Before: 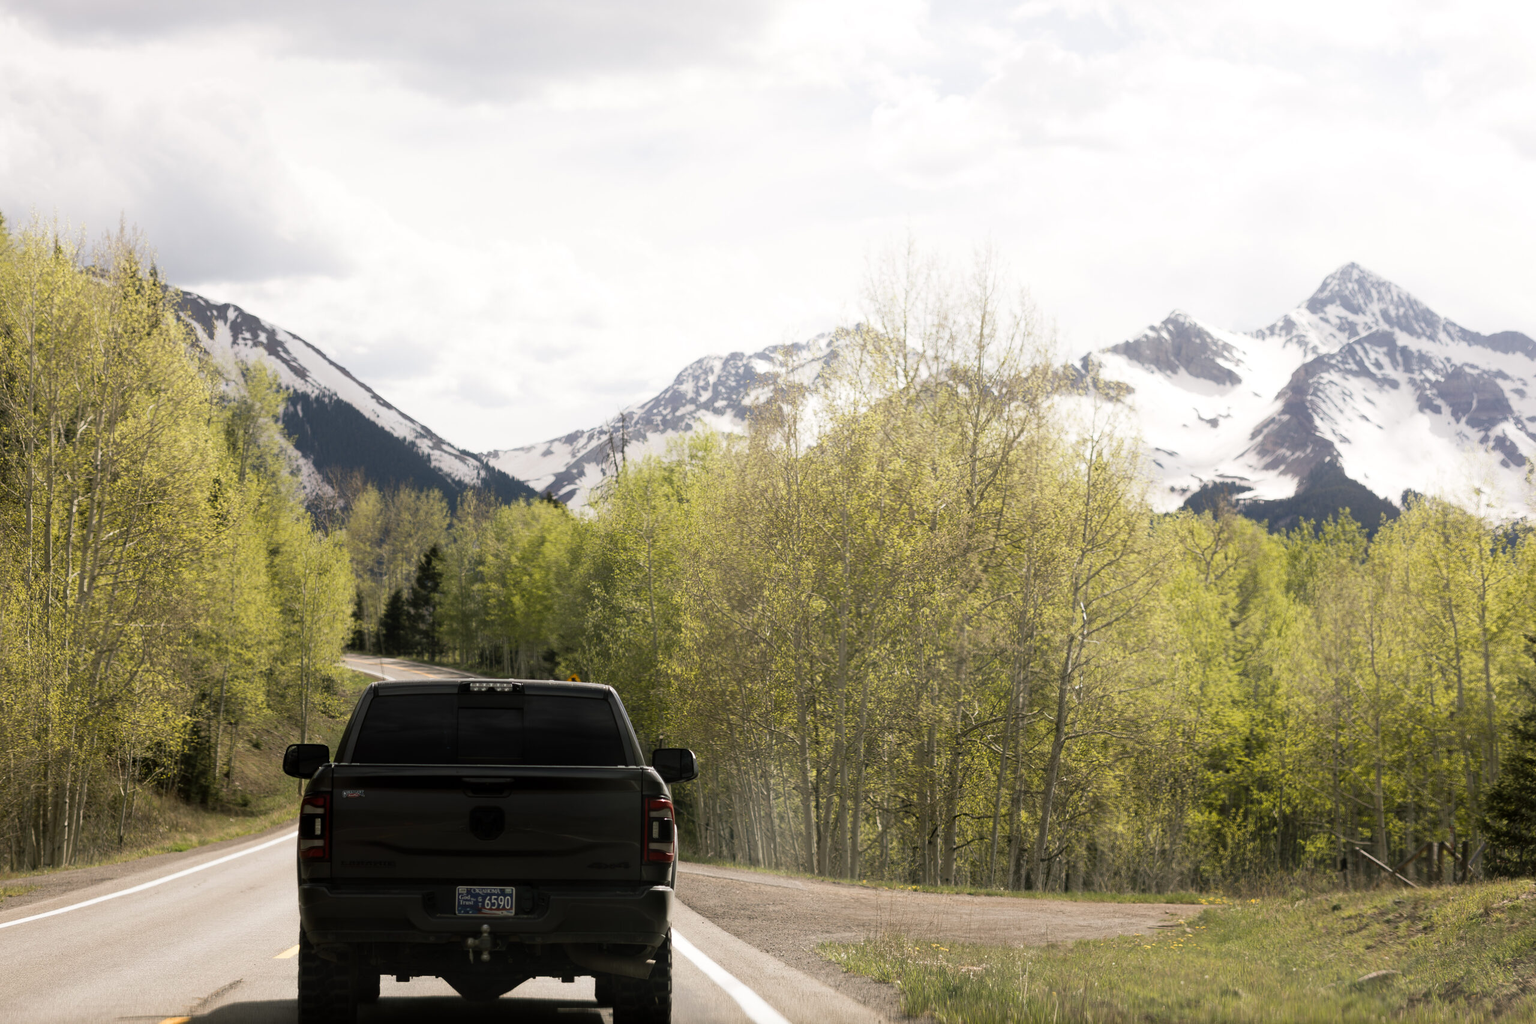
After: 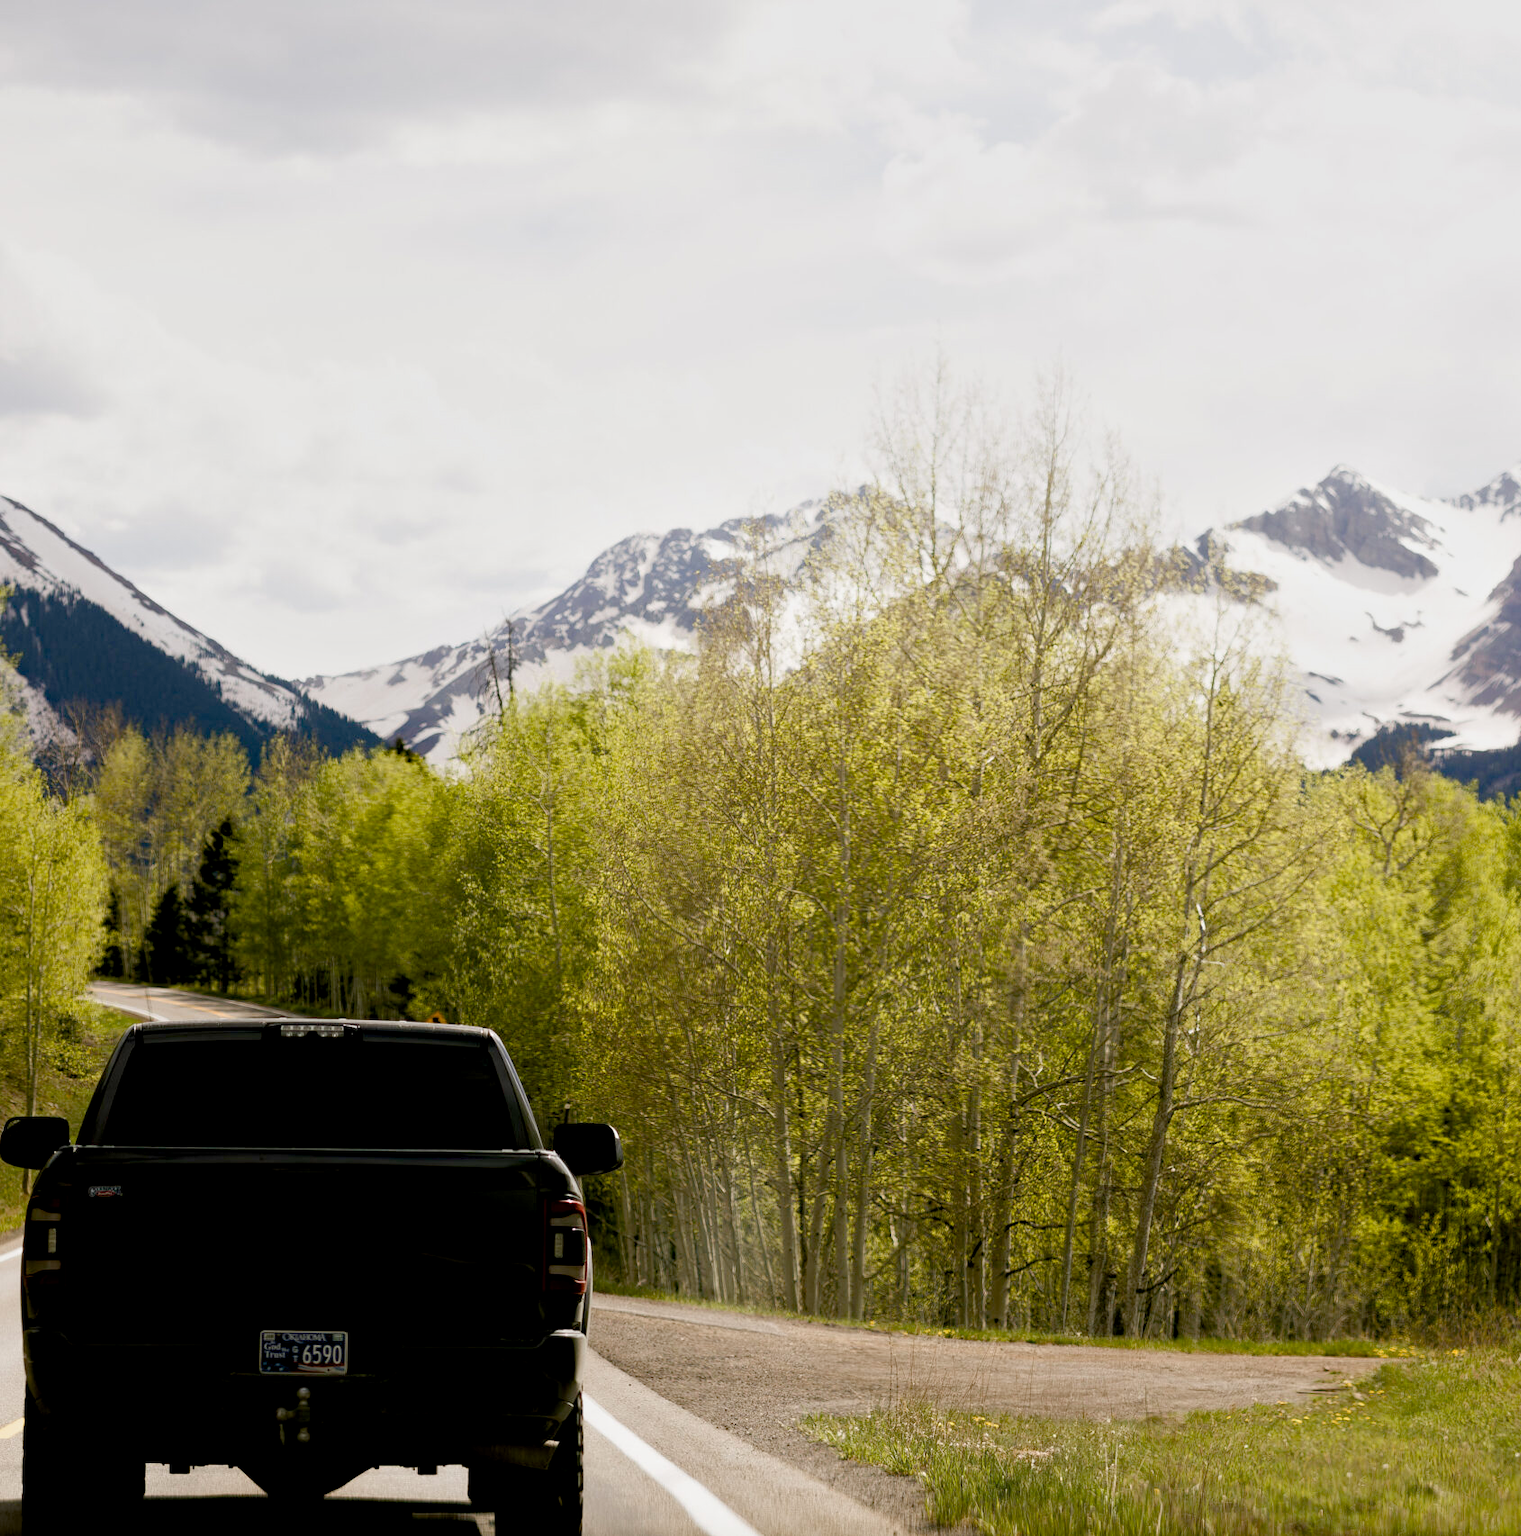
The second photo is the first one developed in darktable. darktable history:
crop and rotate: left 18.442%, right 15.508%
haze removal: strength 0.29, distance 0.25, compatibility mode true, adaptive false
exposure: black level correction 0.01, exposure 0.011 EV, compensate highlight preservation false
tone equalizer: -8 EV -0.002 EV, -7 EV 0.005 EV, -6 EV -0.009 EV, -5 EV 0.011 EV, -4 EV -0.012 EV, -3 EV 0.007 EV, -2 EV -0.062 EV, -1 EV -0.293 EV, +0 EV -0.582 EV, smoothing diameter 2%, edges refinement/feathering 20, mask exposure compensation -1.57 EV, filter diffusion 5
color balance rgb: perceptual saturation grading › global saturation 20%, perceptual saturation grading › highlights -25%, perceptual saturation grading › shadows 50%
